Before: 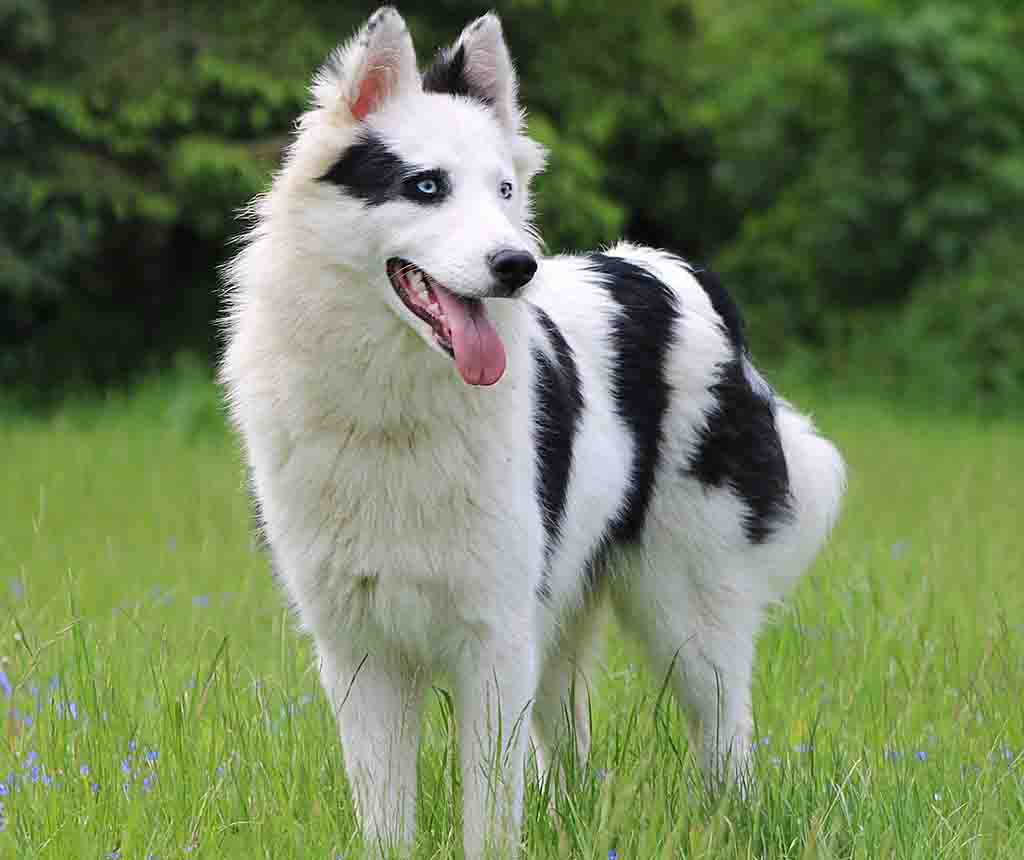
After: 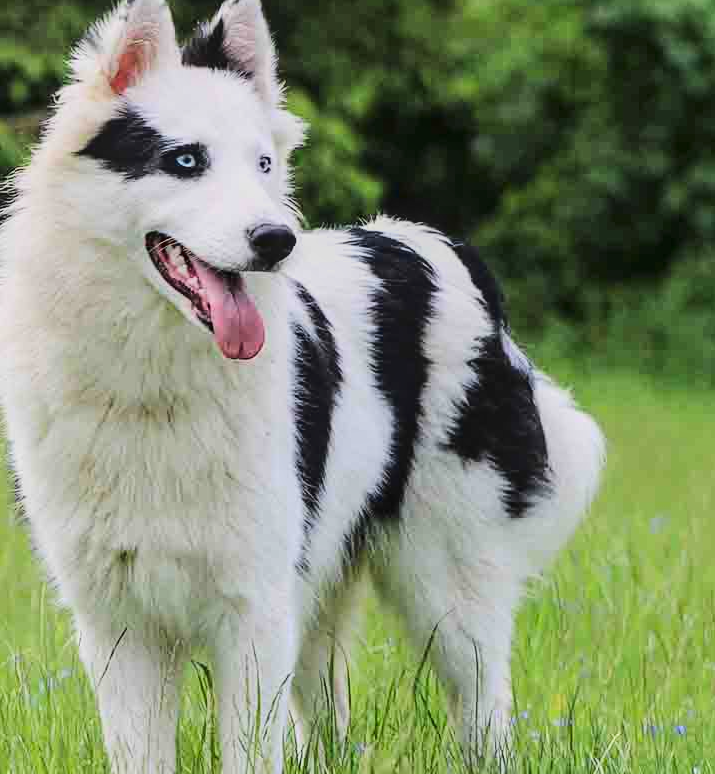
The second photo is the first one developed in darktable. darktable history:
tone curve: curves: ch0 [(0, 0.03) (0.113, 0.087) (0.207, 0.184) (0.515, 0.612) (0.712, 0.793) (1, 0.946)]; ch1 [(0, 0) (0.172, 0.123) (0.317, 0.279) (0.407, 0.401) (0.476, 0.482) (0.505, 0.499) (0.534, 0.534) (0.632, 0.645) (0.726, 0.745) (1, 1)]; ch2 [(0, 0) (0.411, 0.424) (0.505, 0.505) (0.521, 0.524) (0.541, 0.569) (0.65, 0.699) (1, 1)], color space Lab, linked channels, preserve colors none
crop and rotate: left 23.604%, top 3.042%, right 6.498%, bottom 6.957%
exposure: exposure -0.212 EV, compensate highlight preservation false
local contrast: on, module defaults
